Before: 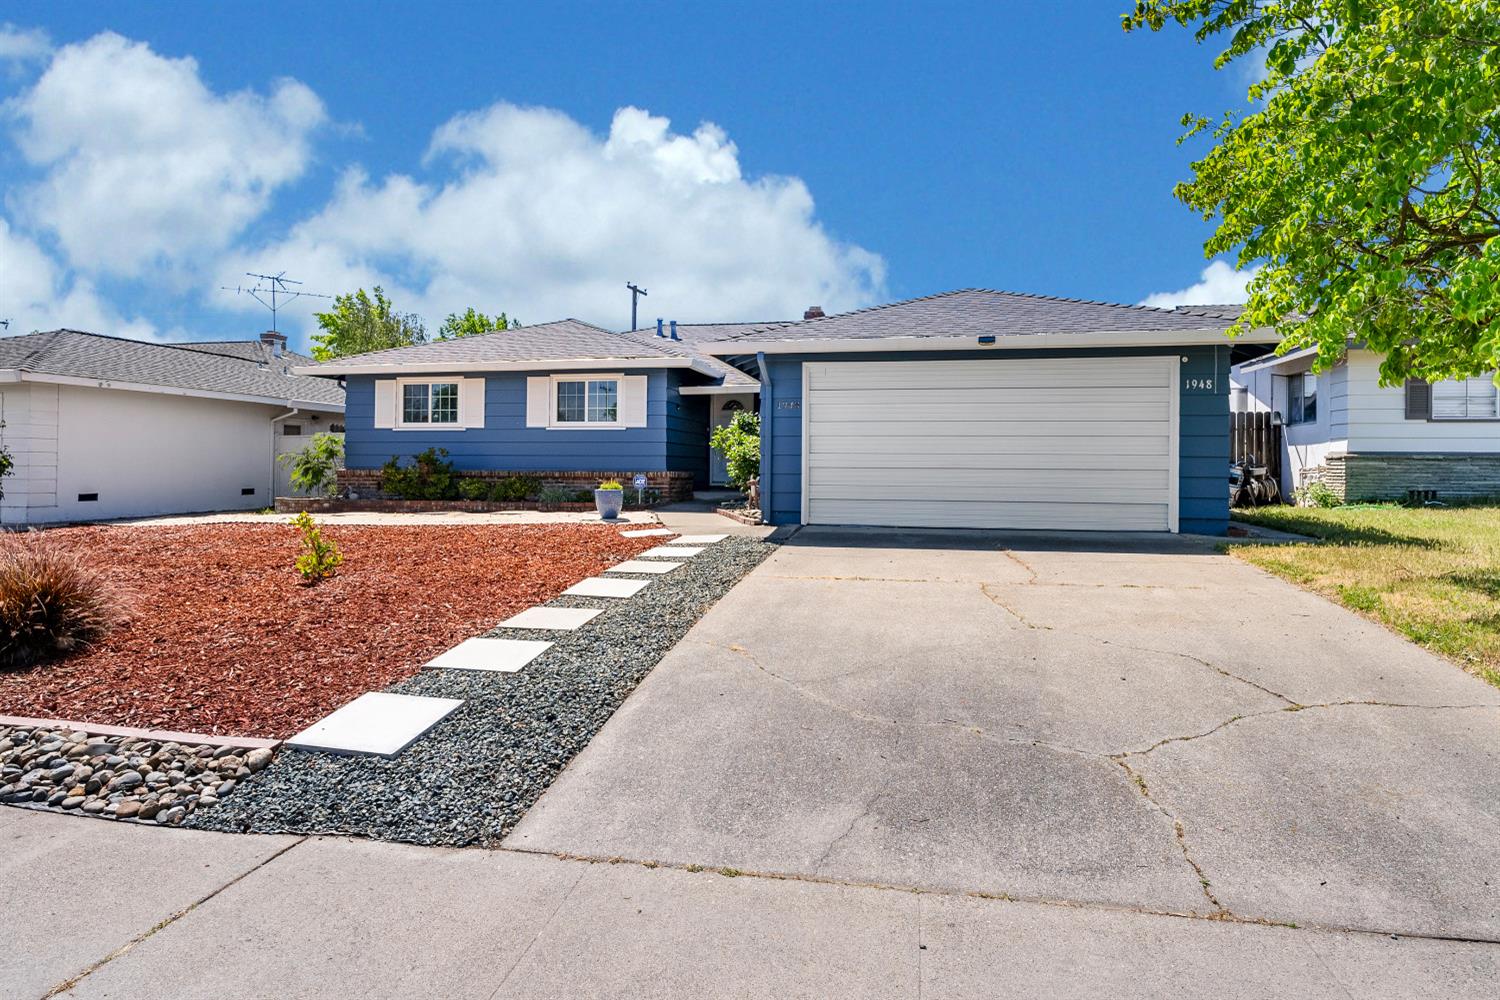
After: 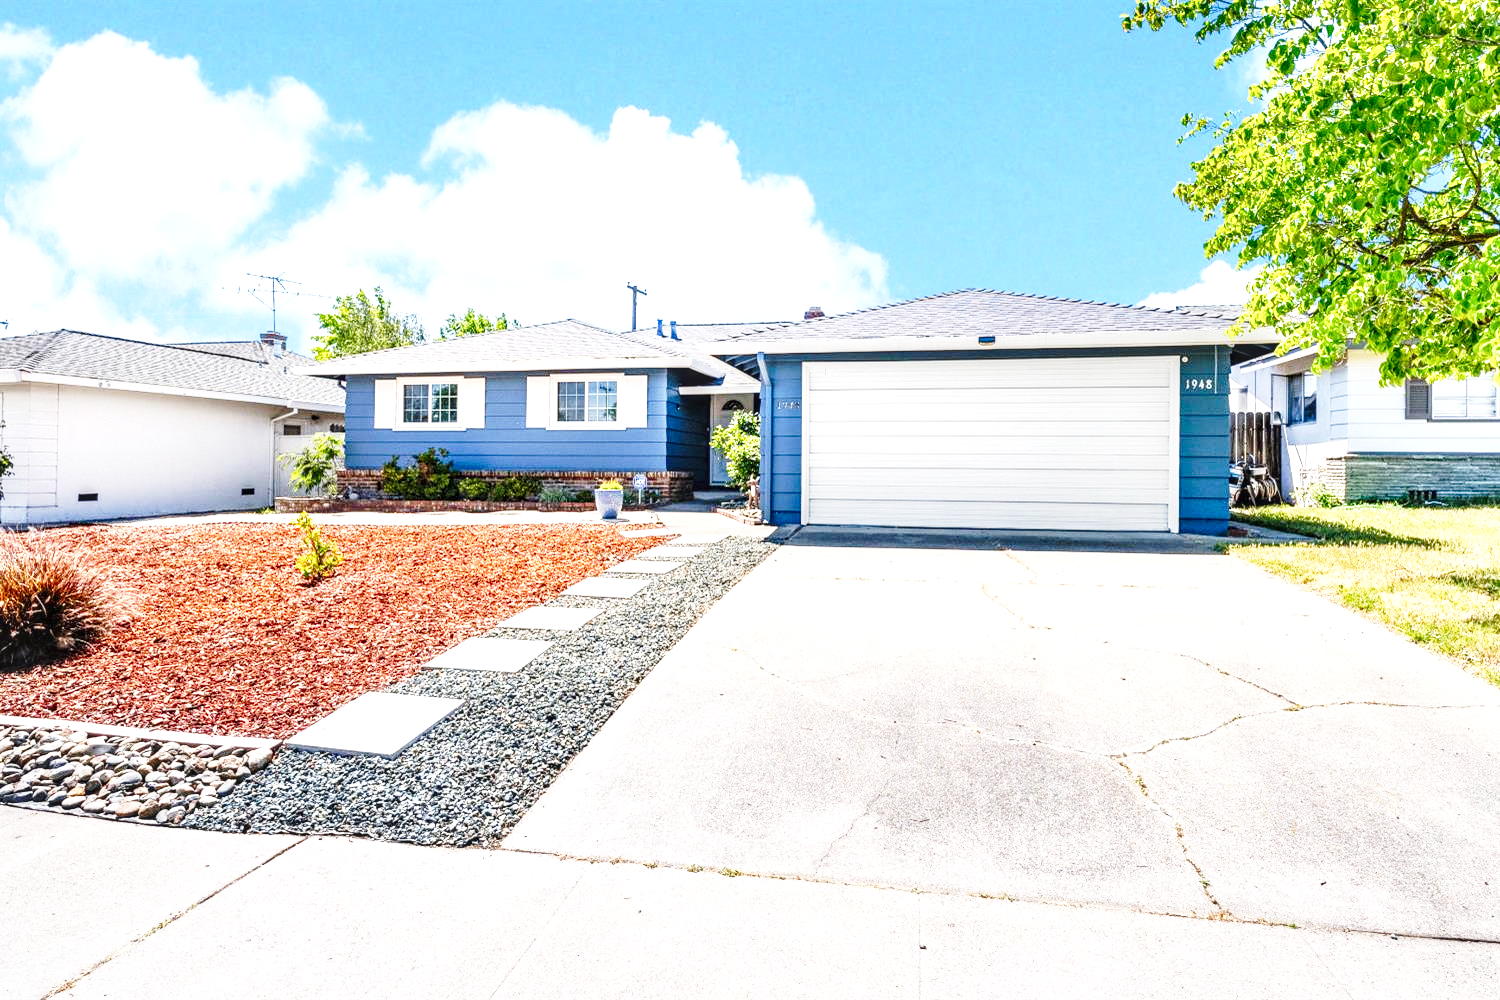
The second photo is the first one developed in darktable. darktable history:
exposure: black level correction 0, exposure 0.899 EV, compensate exposure bias true, compensate highlight preservation false
local contrast: detail 130%
base curve: curves: ch0 [(0, 0) (0.028, 0.03) (0.121, 0.232) (0.46, 0.748) (0.859, 0.968) (1, 1)], preserve colors none
